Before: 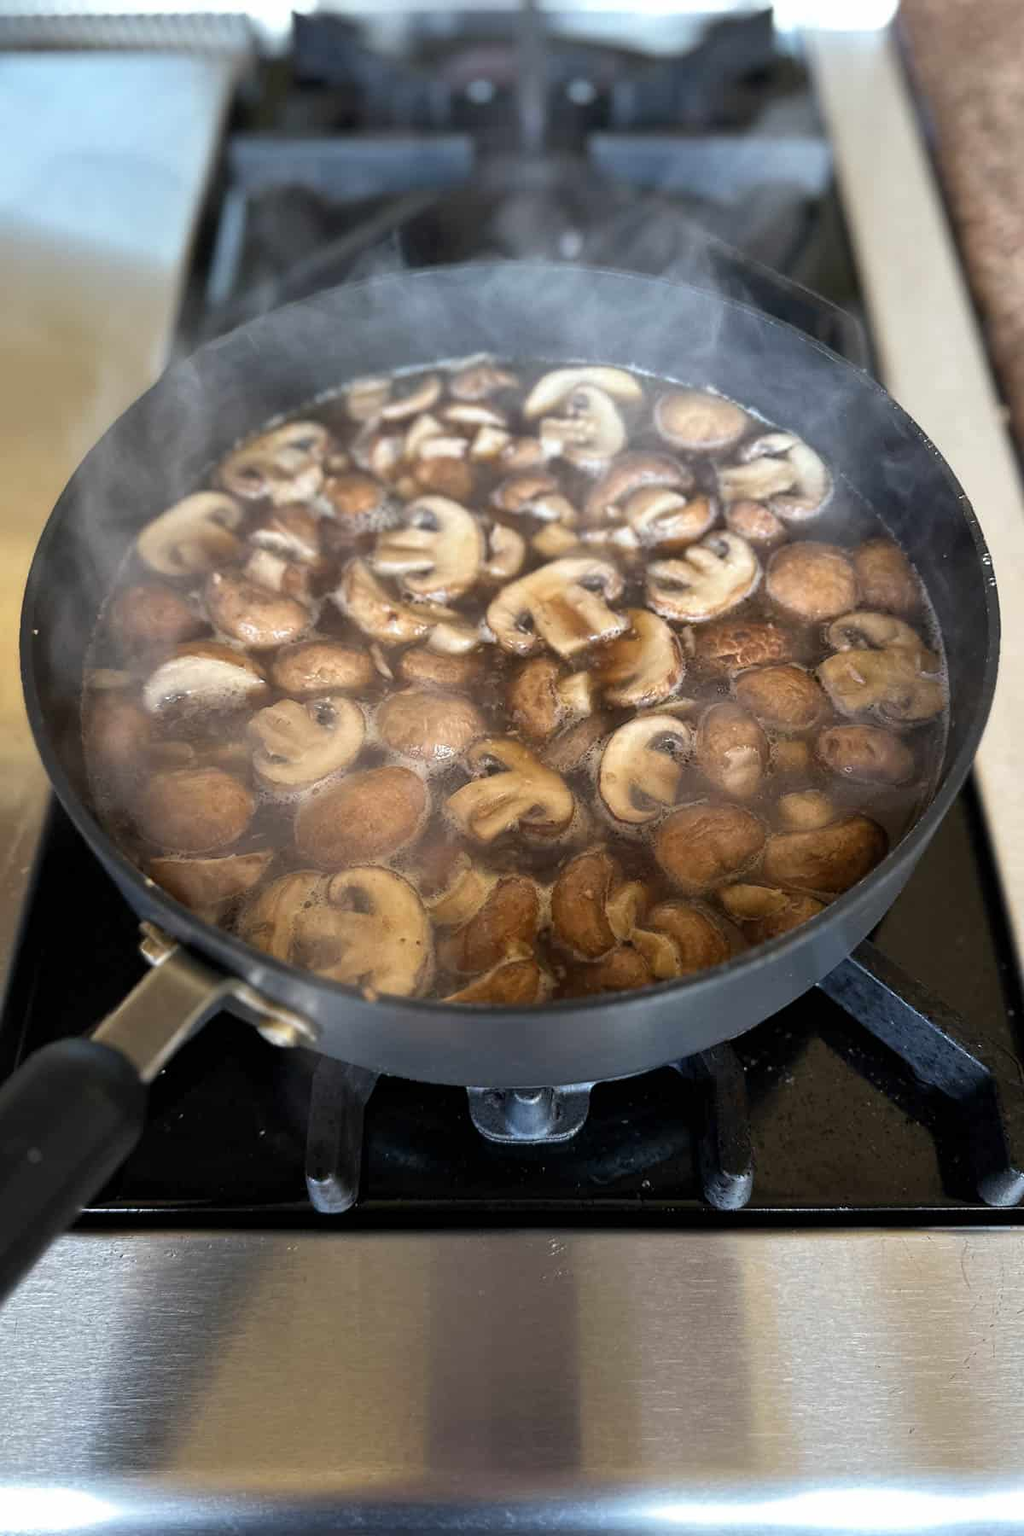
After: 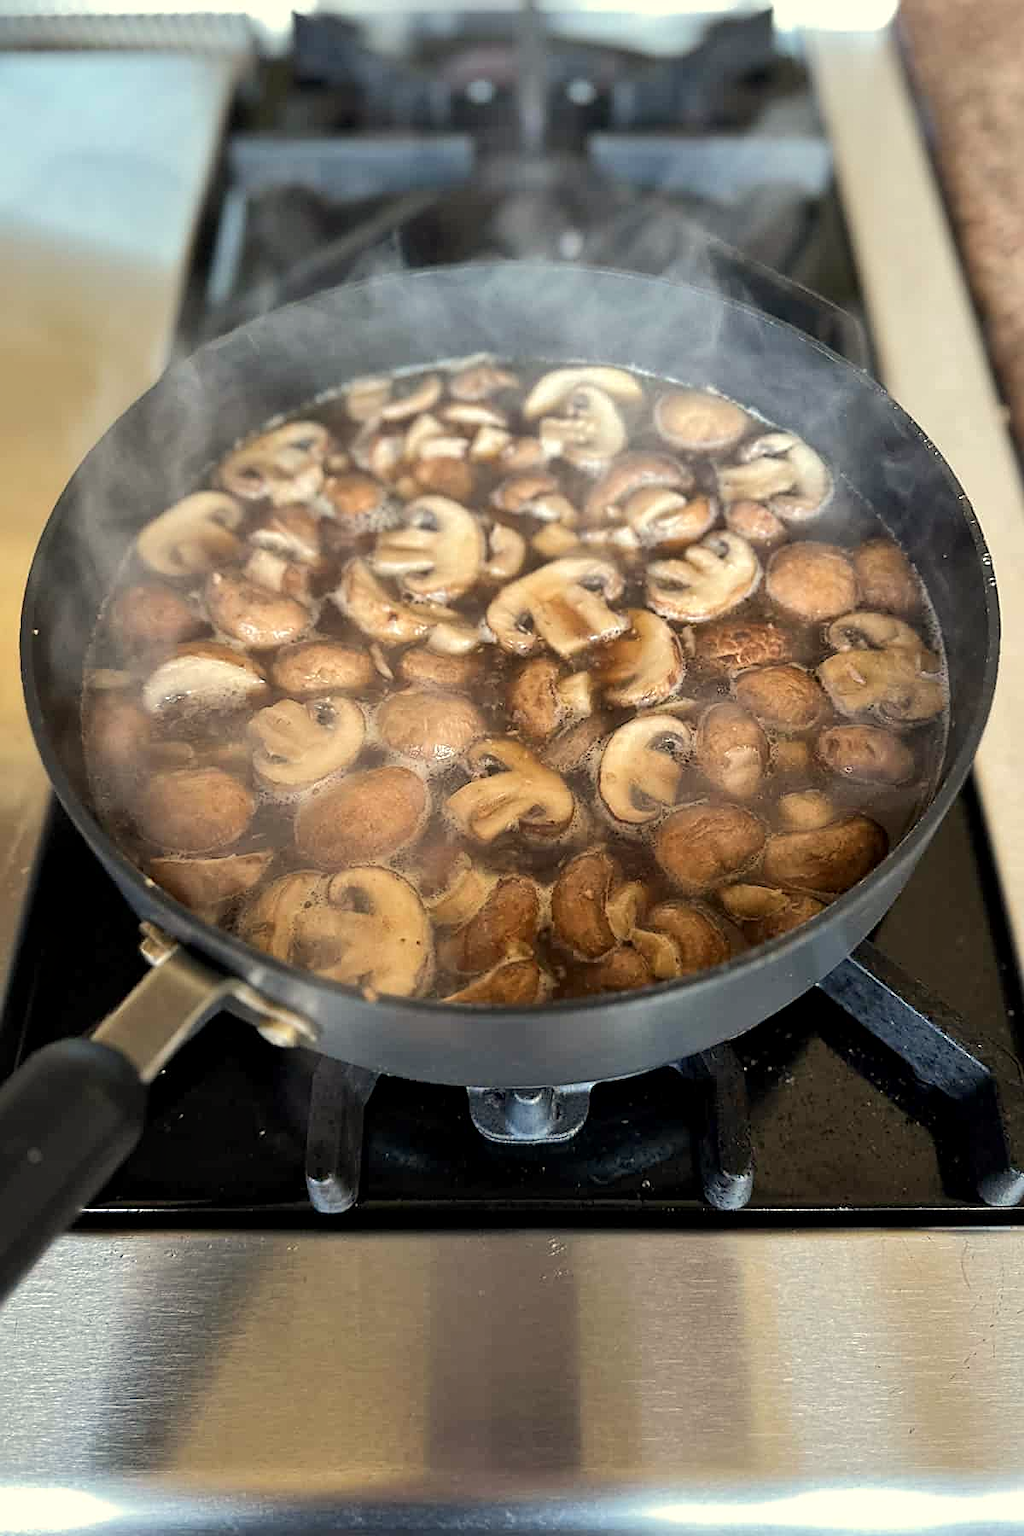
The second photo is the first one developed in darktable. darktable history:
base curve: curves: ch0 [(0, 0) (0.262, 0.32) (0.722, 0.705) (1, 1)]
local contrast: mode bilateral grid, contrast 20, coarseness 50, detail 120%, midtone range 0.2
white balance: red 1.029, blue 0.92
sharpen: on, module defaults
